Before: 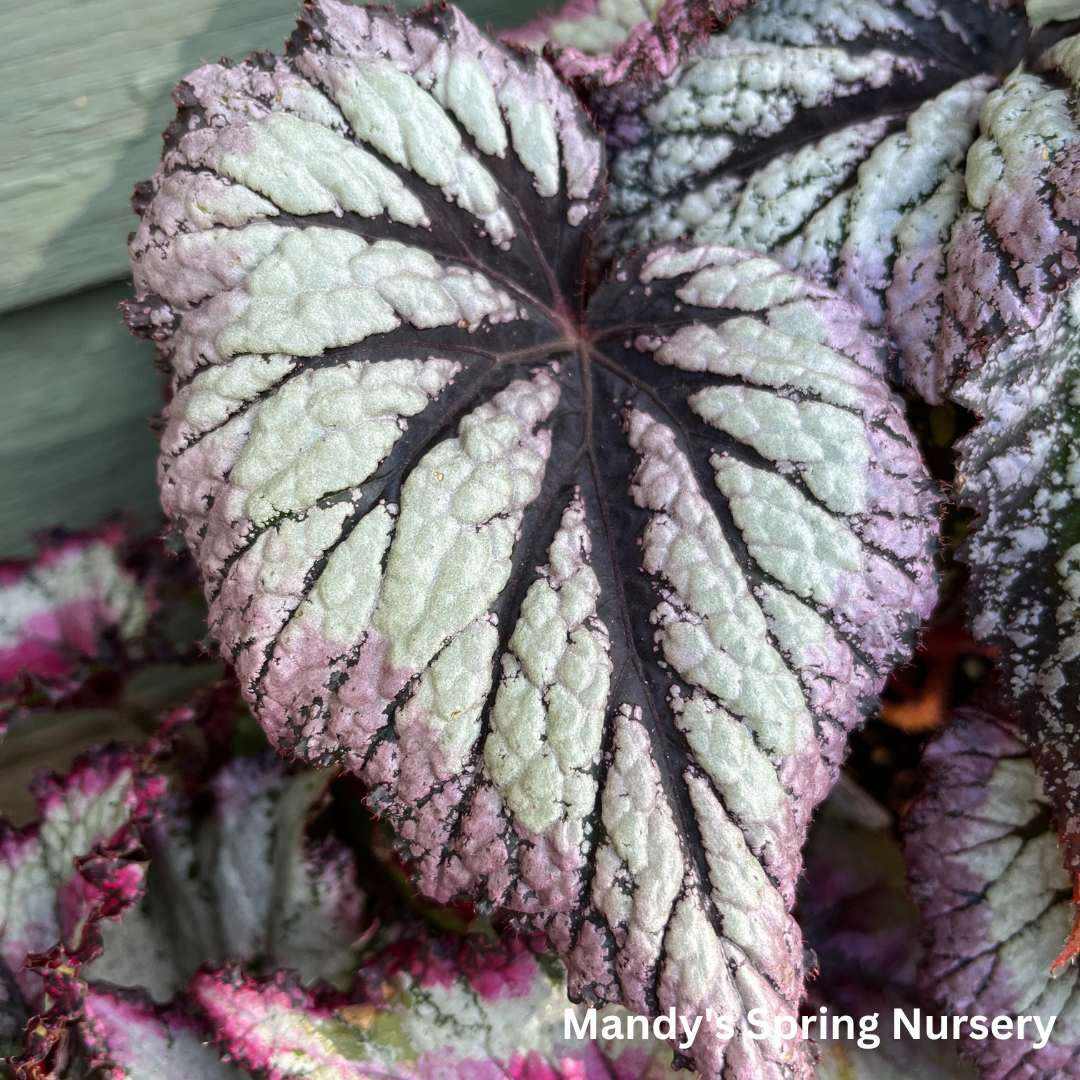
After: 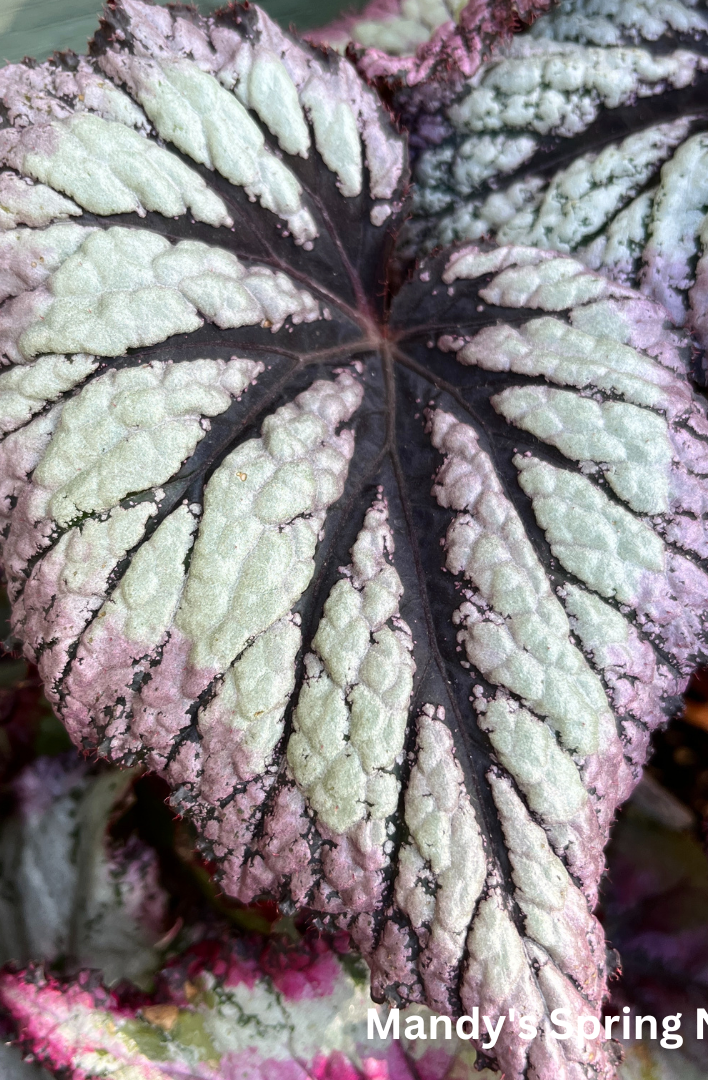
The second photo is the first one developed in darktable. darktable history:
crop and rotate: left 18.242%, right 16.148%
contrast brightness saturation: contrast 0.082, saturation 0.021
